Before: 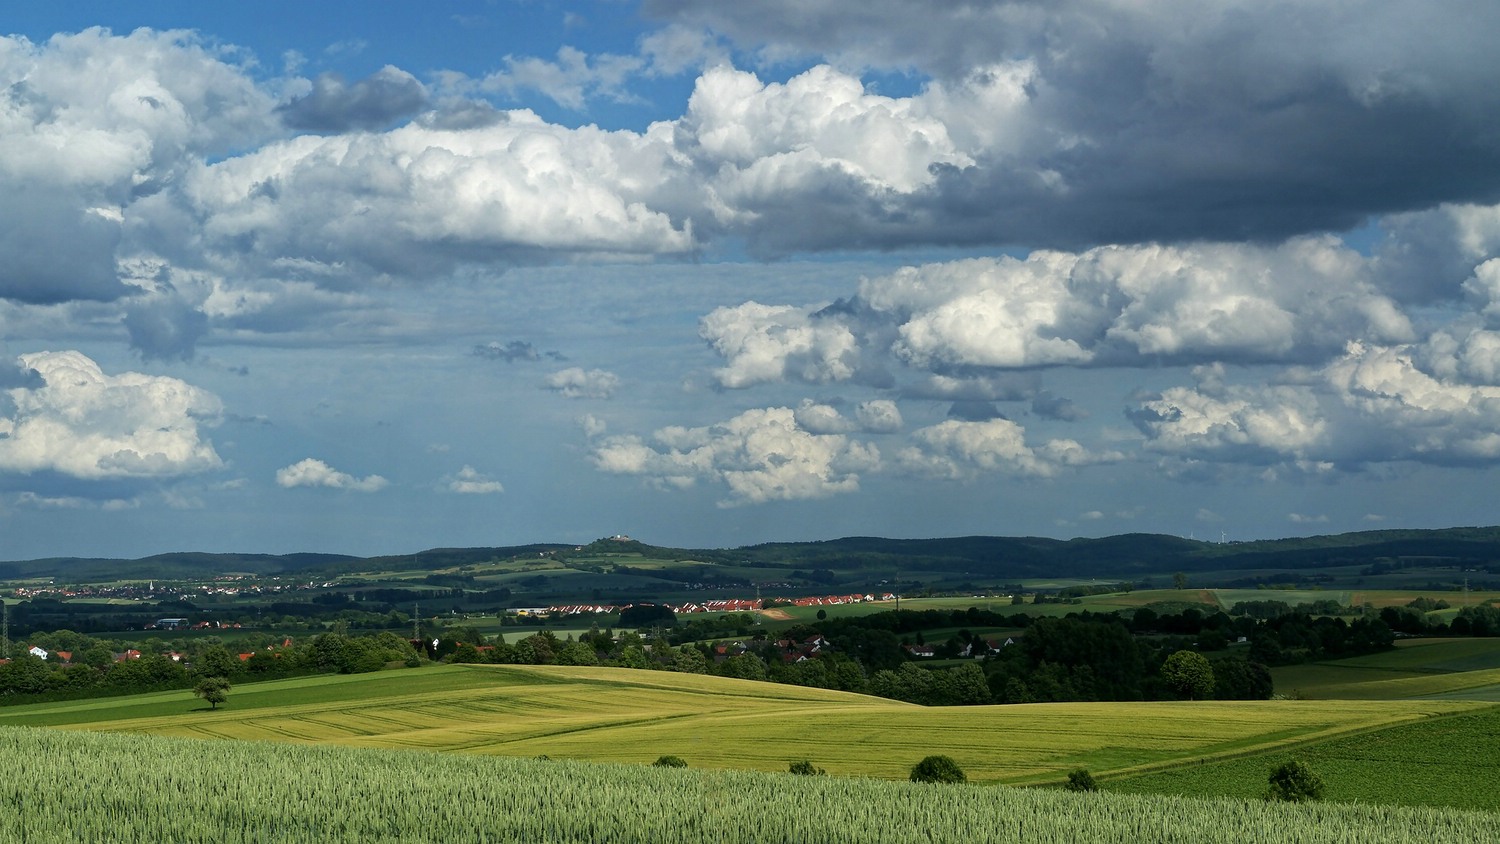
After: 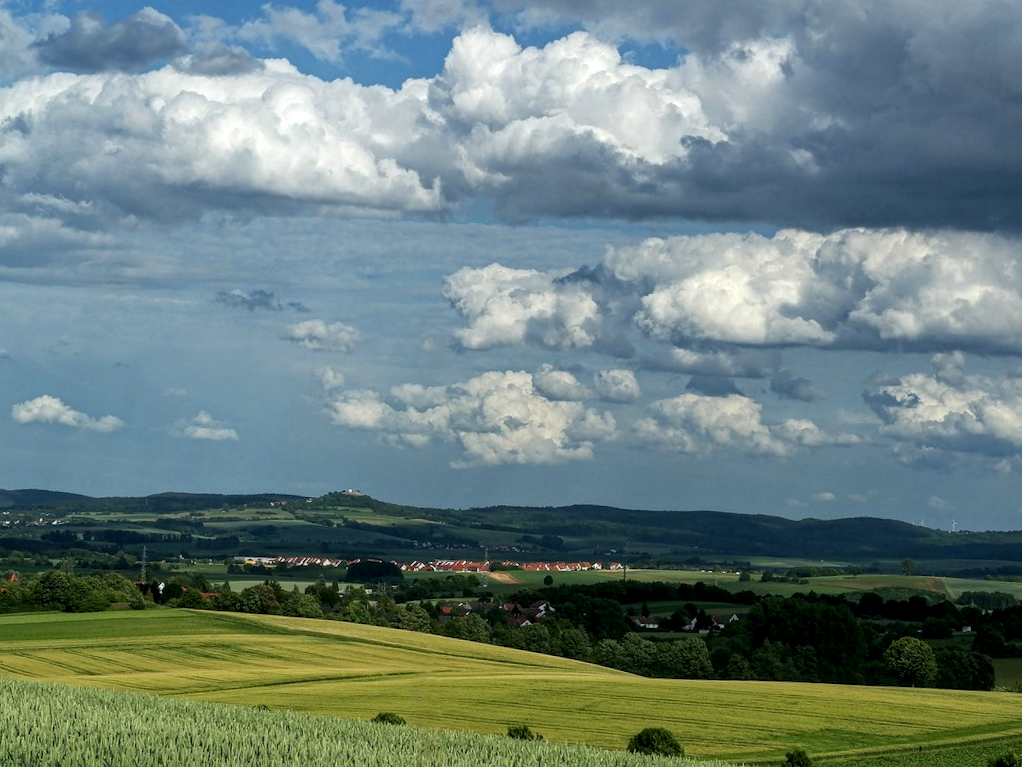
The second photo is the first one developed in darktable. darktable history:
crop and rotate: angle -3.27°, left 14.277%, top 0.028%, right 10.766%, bottom 0.028%
local contrast: on, module defaults
